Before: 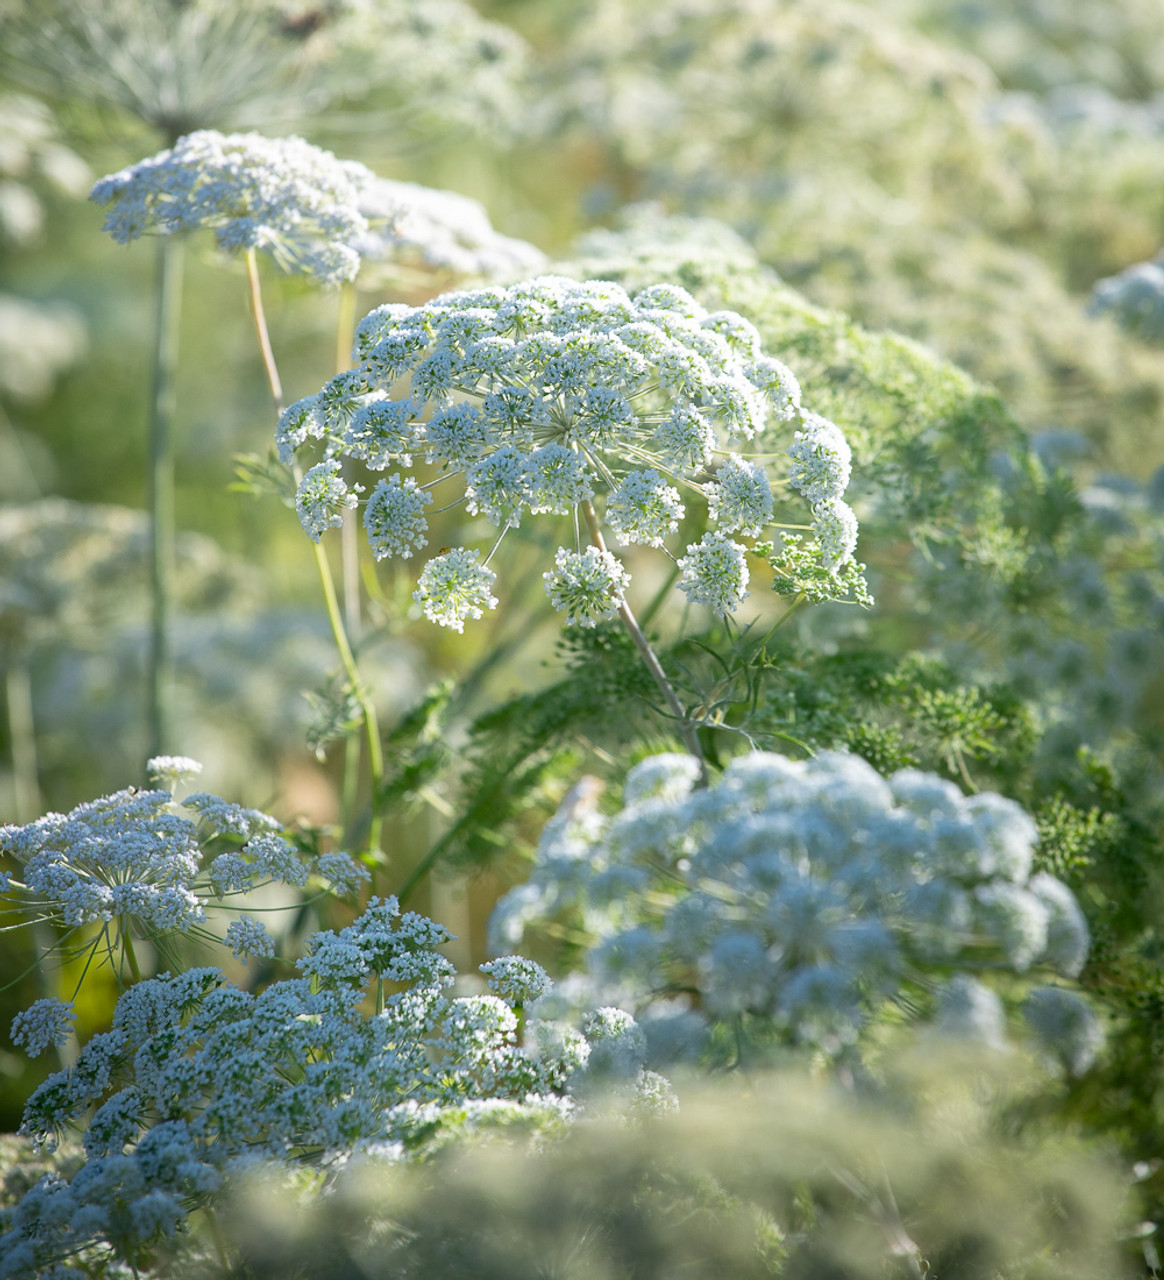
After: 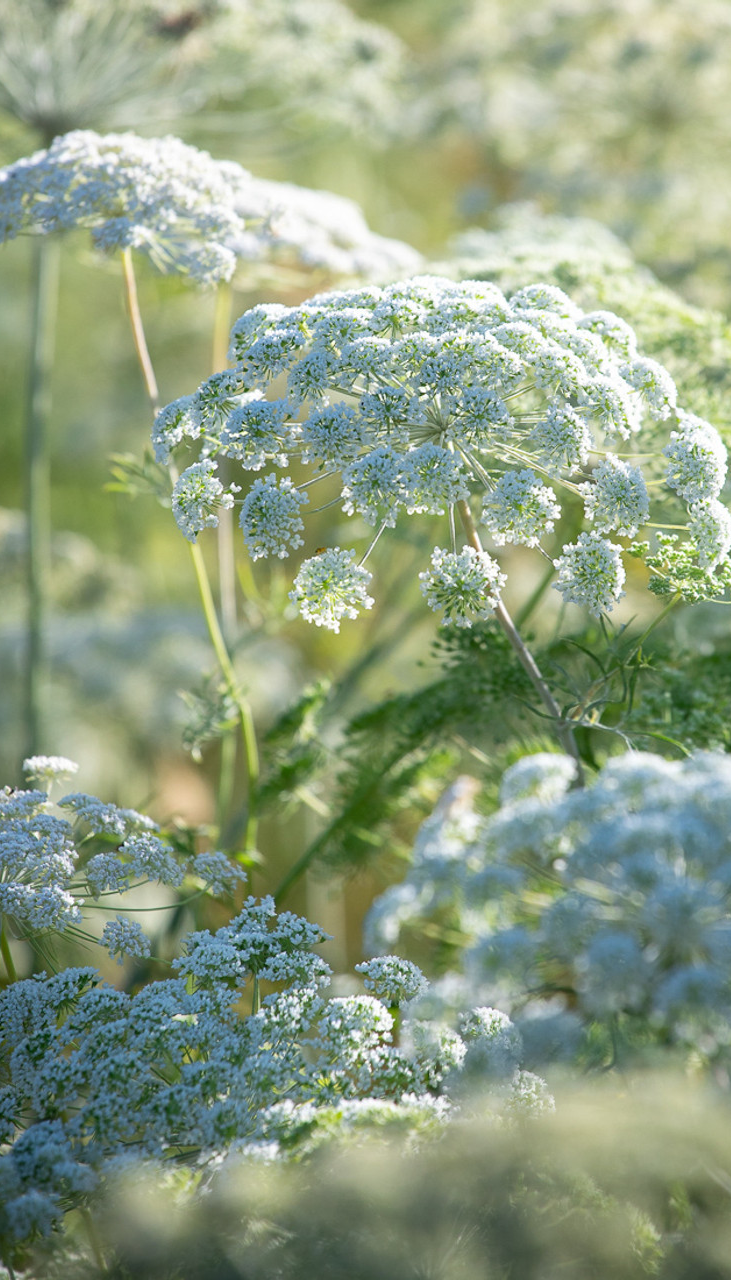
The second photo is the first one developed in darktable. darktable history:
crop: left 10.714%, right 26.47%
